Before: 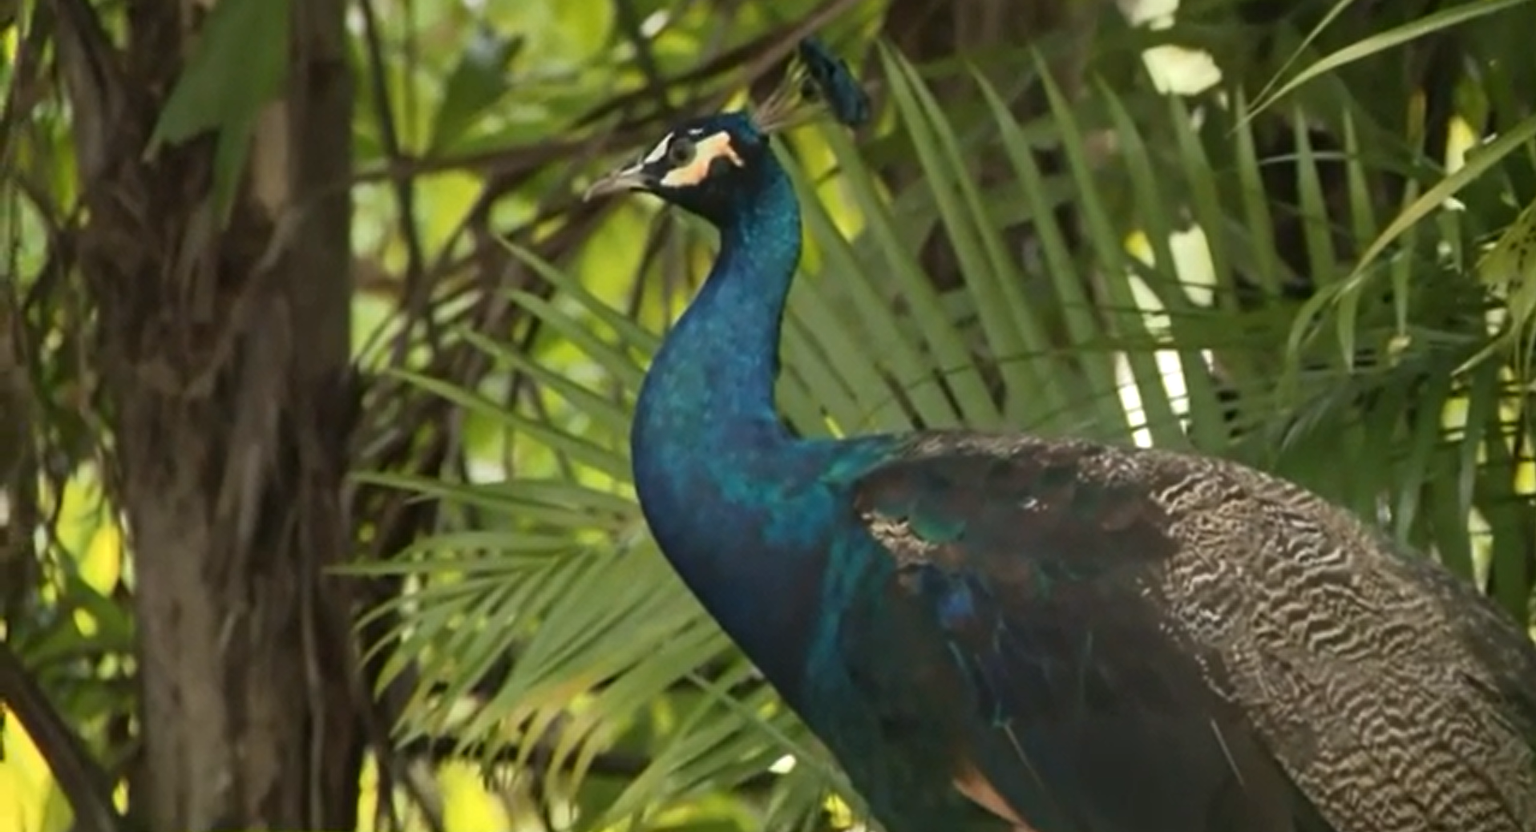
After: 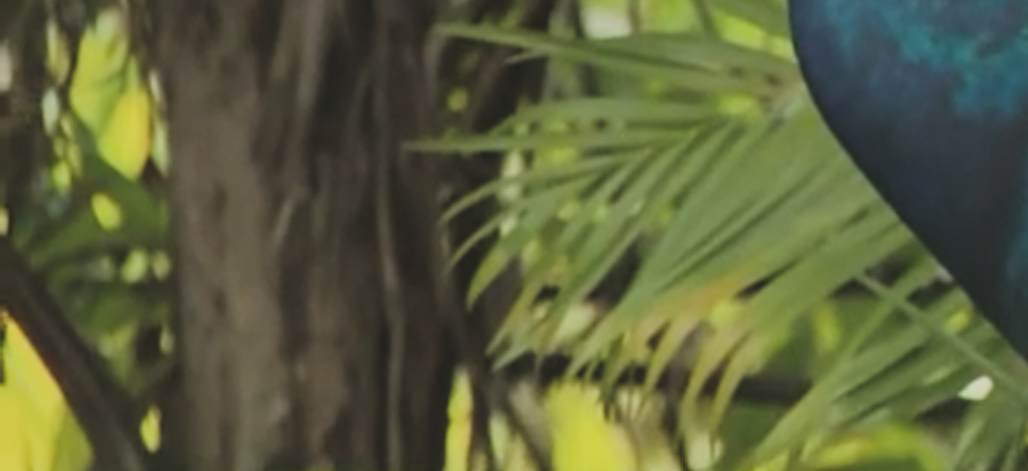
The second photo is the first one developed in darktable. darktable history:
color correction: highlights a* -2.56, highlights b* 2.47
filmic rgb: black relative exposure -7.65 EV, white relative exposure 4.56 EV, hardness 3.61, iterations of high-quality reconstruction 0
crop and rotate: top 54.487%, right 46.307%, bottom 0.134%
exposure: black level correction -0.021, exposure -0.035 EV, compensate exposure bias true, compensate highlight preservation false
